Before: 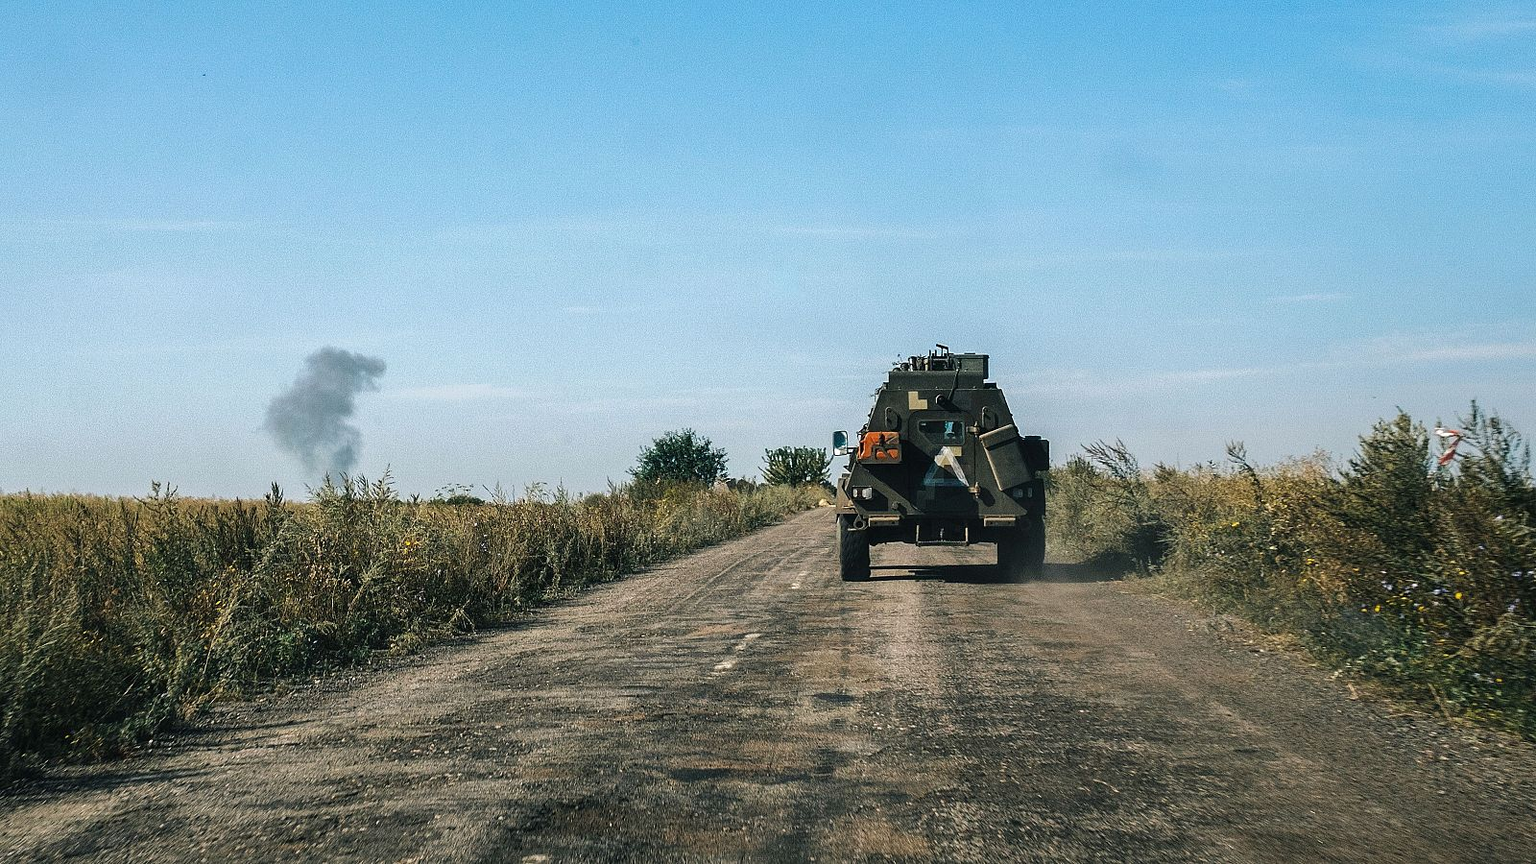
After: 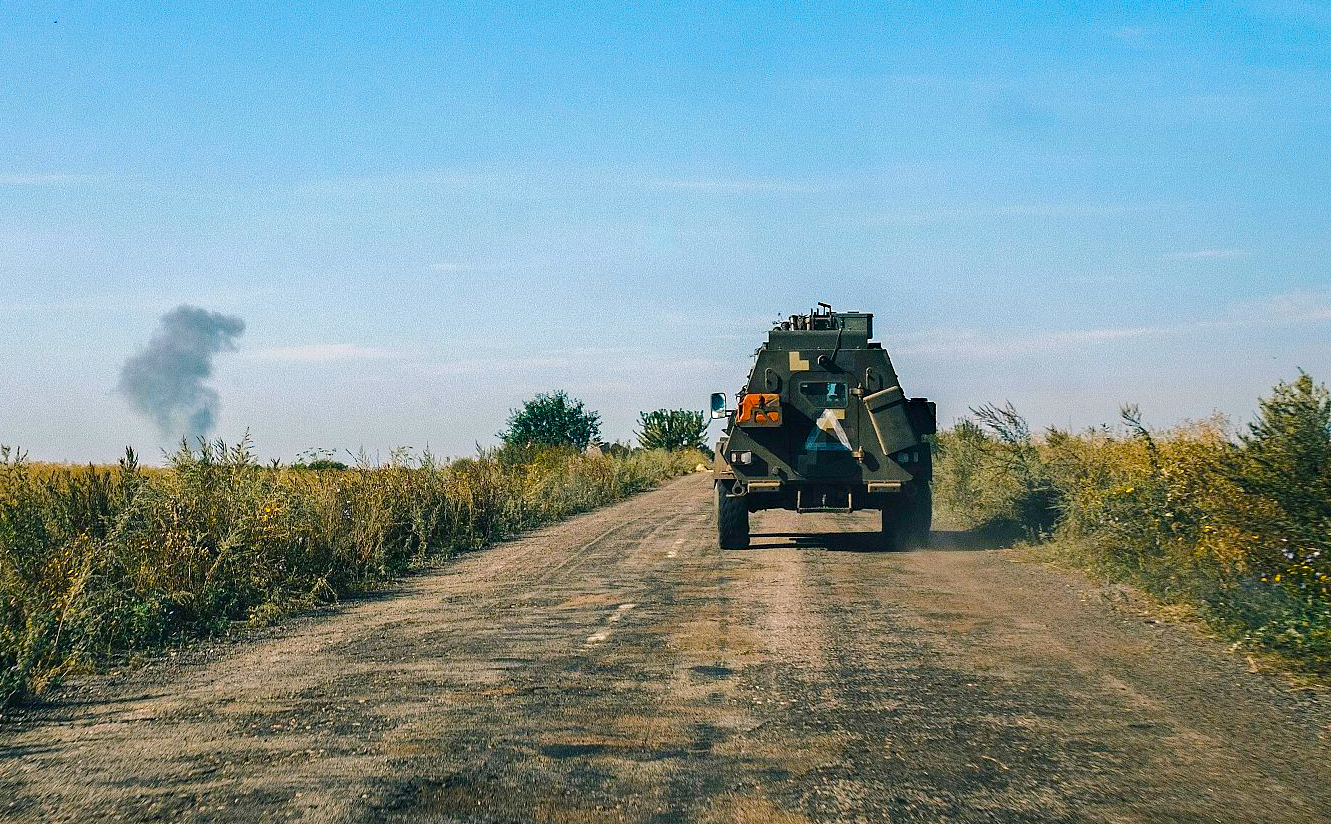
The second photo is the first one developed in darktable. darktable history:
color balance rgb: power › chroma 0.505%, power › hue 260.29°, highlights gain › chroma 1.625%, highlights gain › hue 55.32°, perceptual saturation grading › global saturation 20%, perceptual saturation grading › highlights -14.261%, perceptual saturation grading › shadows 49.328%, perceptual brilliance grading › mid-tones 9.943%, perceptual brilliance grading › shadows 15.559%, global vibrance 20%
crop: left 9.827%, top 6.288%, right 6.938%, bottom 2.126%
shadows and highlights: shadows 3.07, highlights -16.07, soften with gaussian
haze removal: compatibility mode true, adaptive false
